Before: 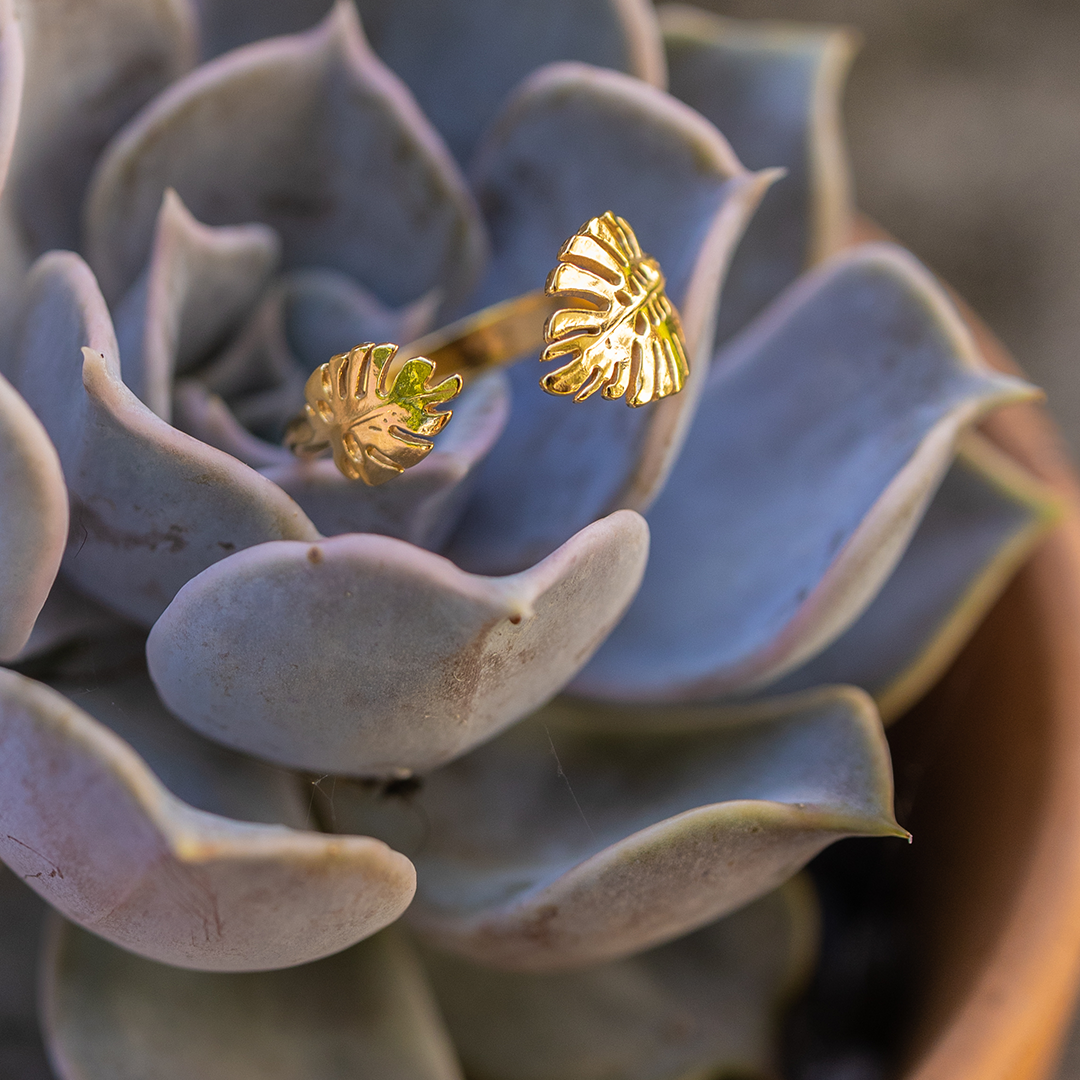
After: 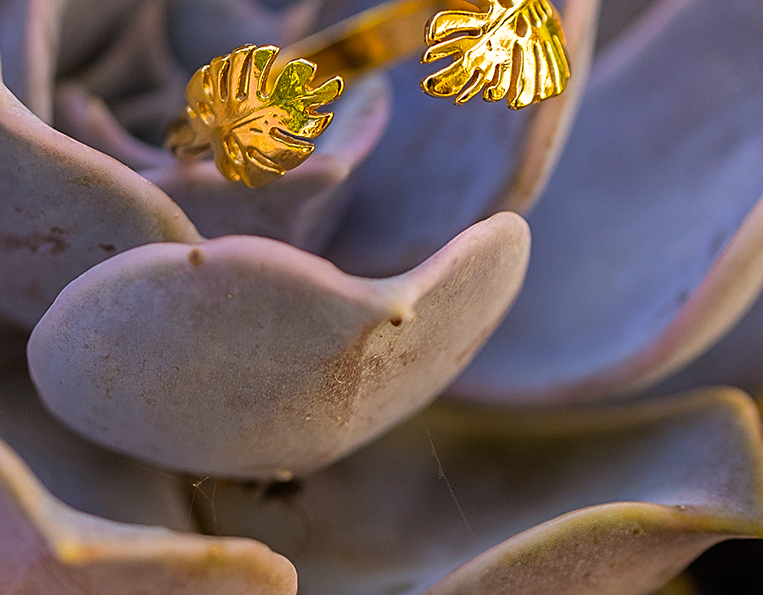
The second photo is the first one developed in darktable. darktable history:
color balance rgb: power › luminance -3.617%, power › chroma 0.551%, power › hue 43.19°, perceptual saturation grading › global saturation 31.236%
color correction: highlights a* 3.76, highlights b* 5.11
sharpen: on, module defaults
crop: left 11.074%, top 27.635%, right 18.251%, bottom 17.22%
